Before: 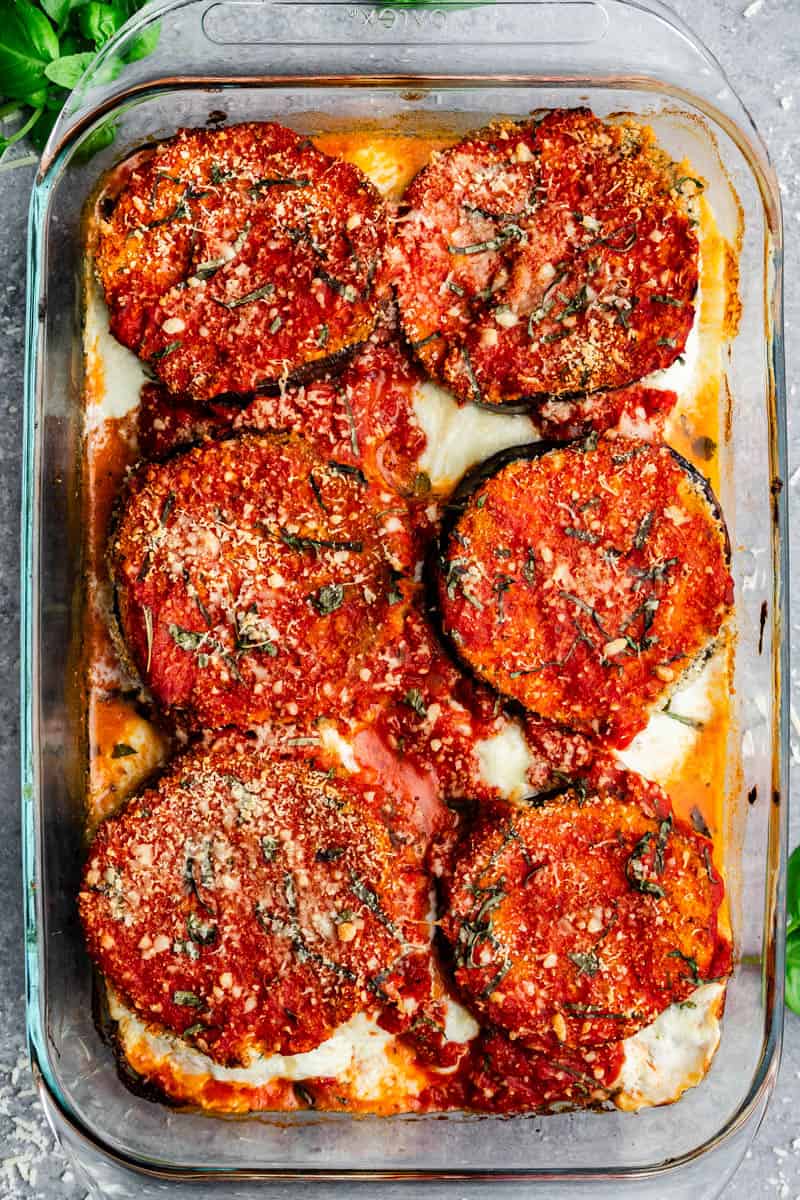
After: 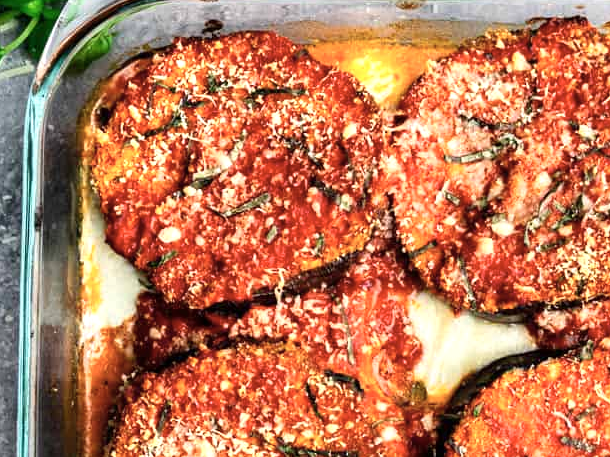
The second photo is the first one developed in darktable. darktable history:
color zones: curves: ch0 [(0, 0.558) (0.143, 0.559) (0.286, 0.529) (0.429, 0.505) (0.571, 0.5) (0.714, 0.5) (0.857, 0.5) (1, 0.558)]; ch1 [(0, 0.469) (0.01, 0.469) (0.12, 0.446) (0.248, 0.469) (0.5, 0.5) (0.748, 0.5) (0.99, 0.469) (1, 0.469)]
exposure: exposure 0.4 EV, compensate highlight preservation false
crop: left 0.579%, top 7.627%, right 23.167%, bottom 54.275%
